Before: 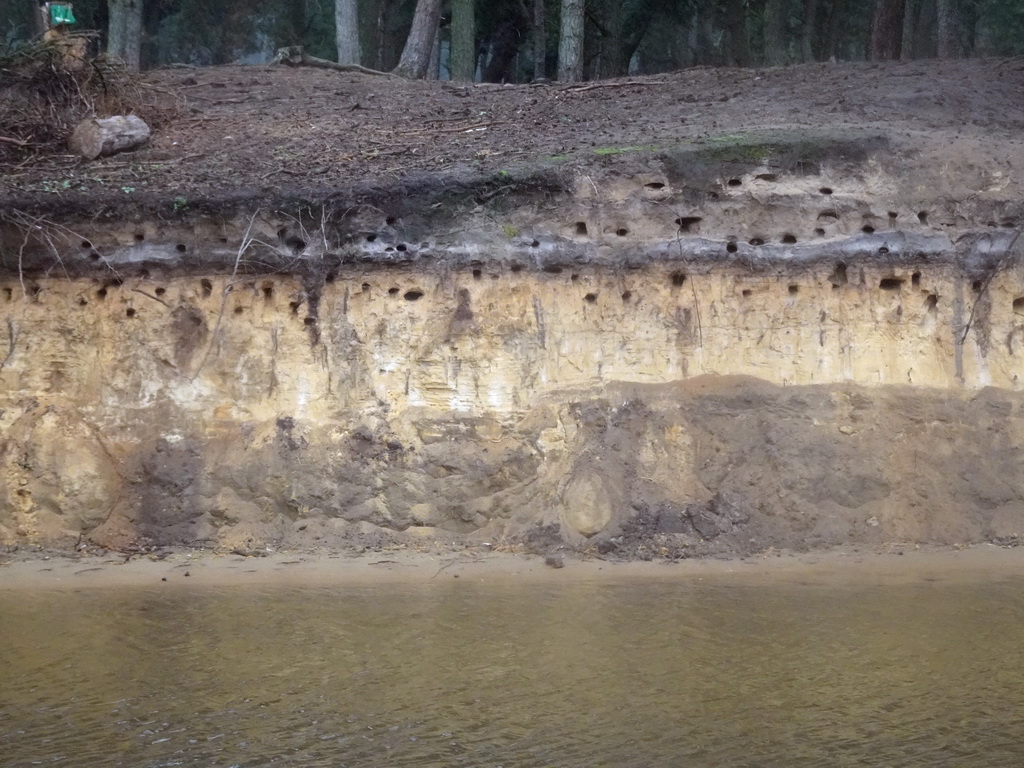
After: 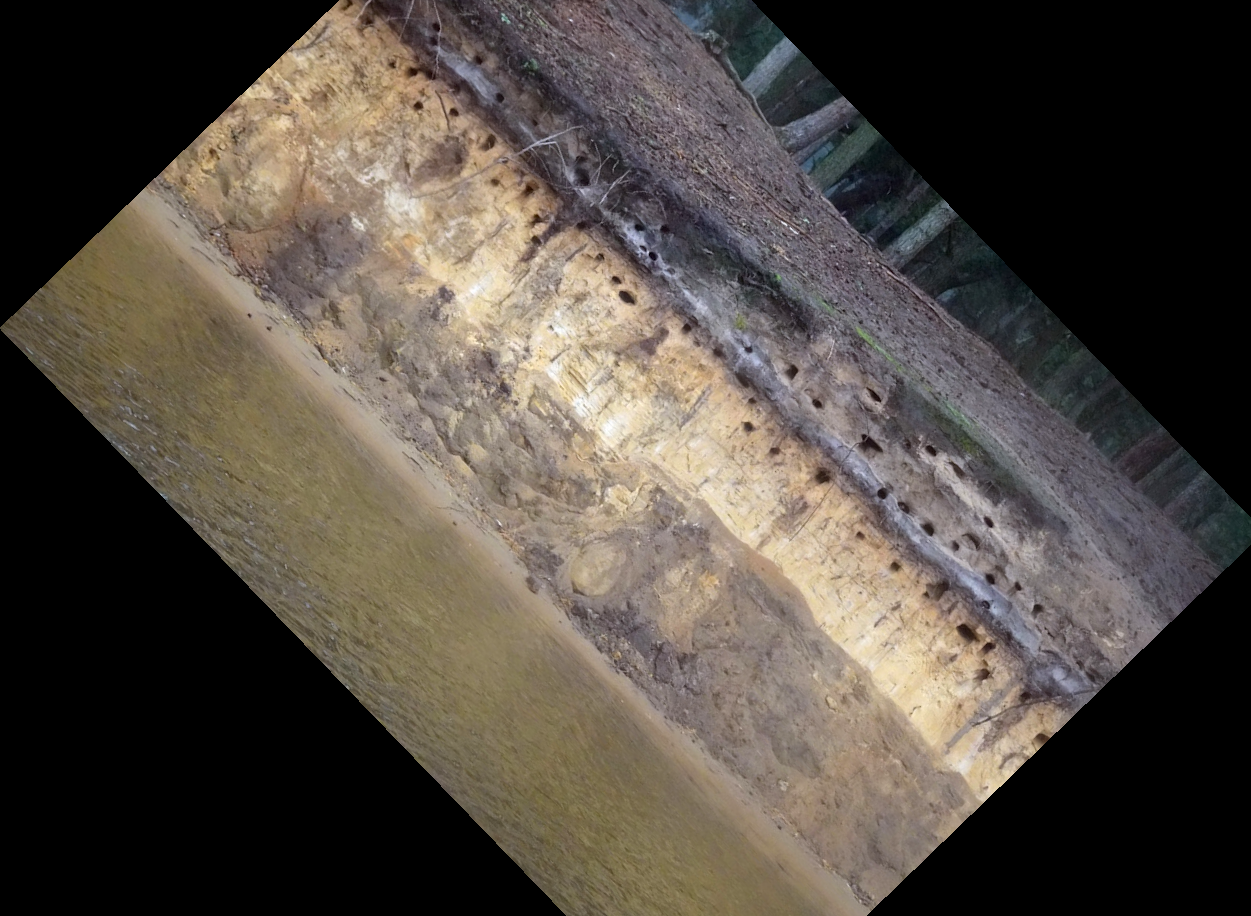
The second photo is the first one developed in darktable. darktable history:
contrast brightness saturation: contrast 0.085, saturation 0.201
crop and rotate: angle -46.02°, top 16.142%, right 0.978%, bottom 11.736%
